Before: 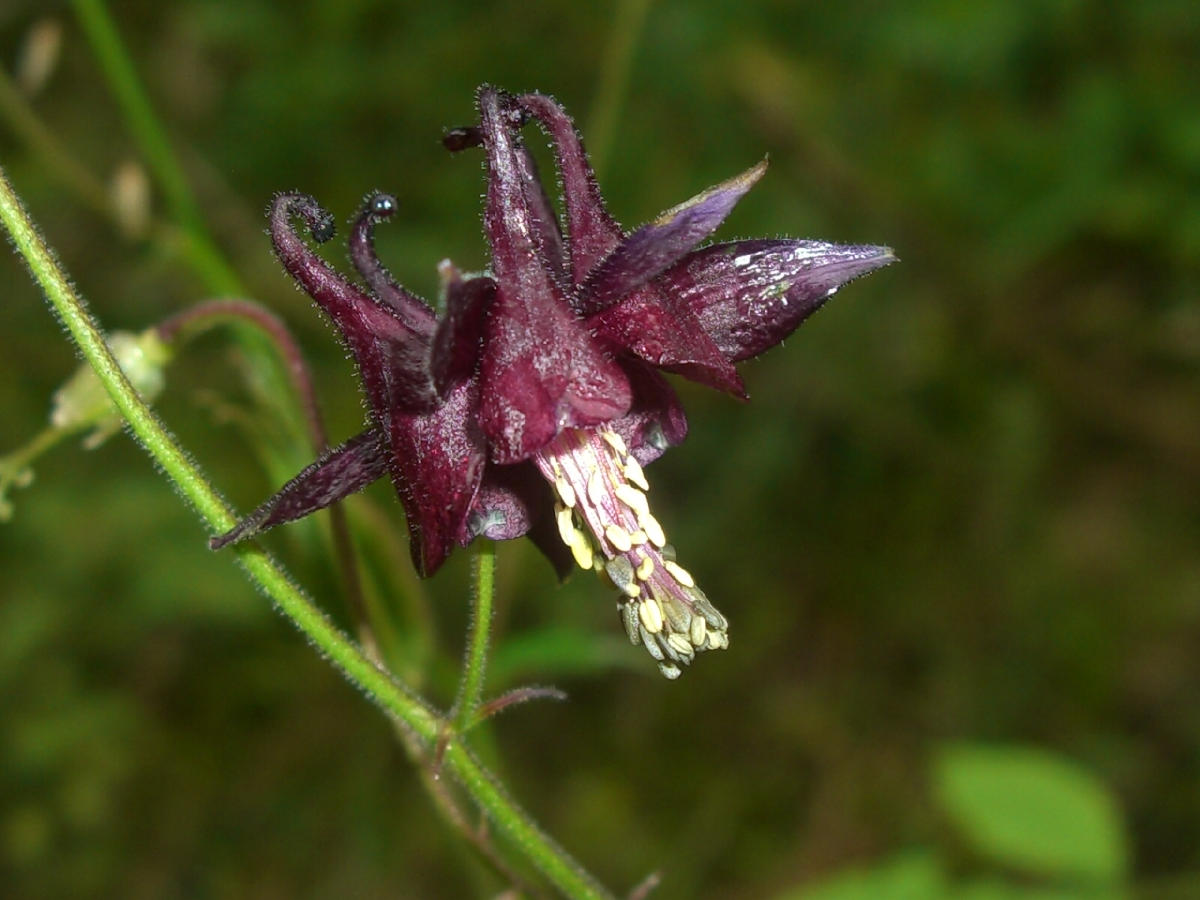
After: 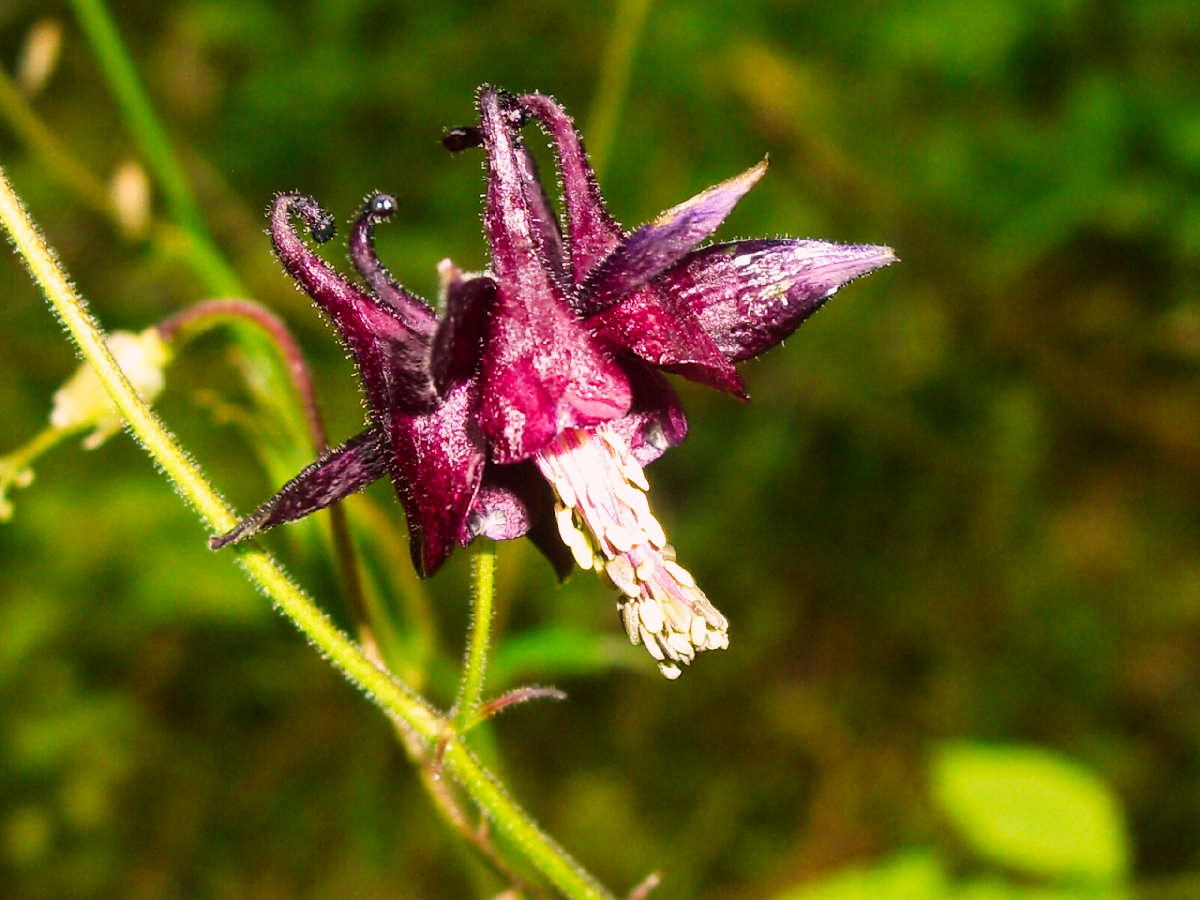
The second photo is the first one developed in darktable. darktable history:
color correction: highlights a* 14.52, highlights b* 4.84
base curve: curves: ch0 [(0, 0) (0.007, 0.004) (0.027, 0.03) (0.046, 0.07) (0.207, 0.54) (0.442, 0.872) (0.673, 0.972) (1, 1)], preserve colors none
